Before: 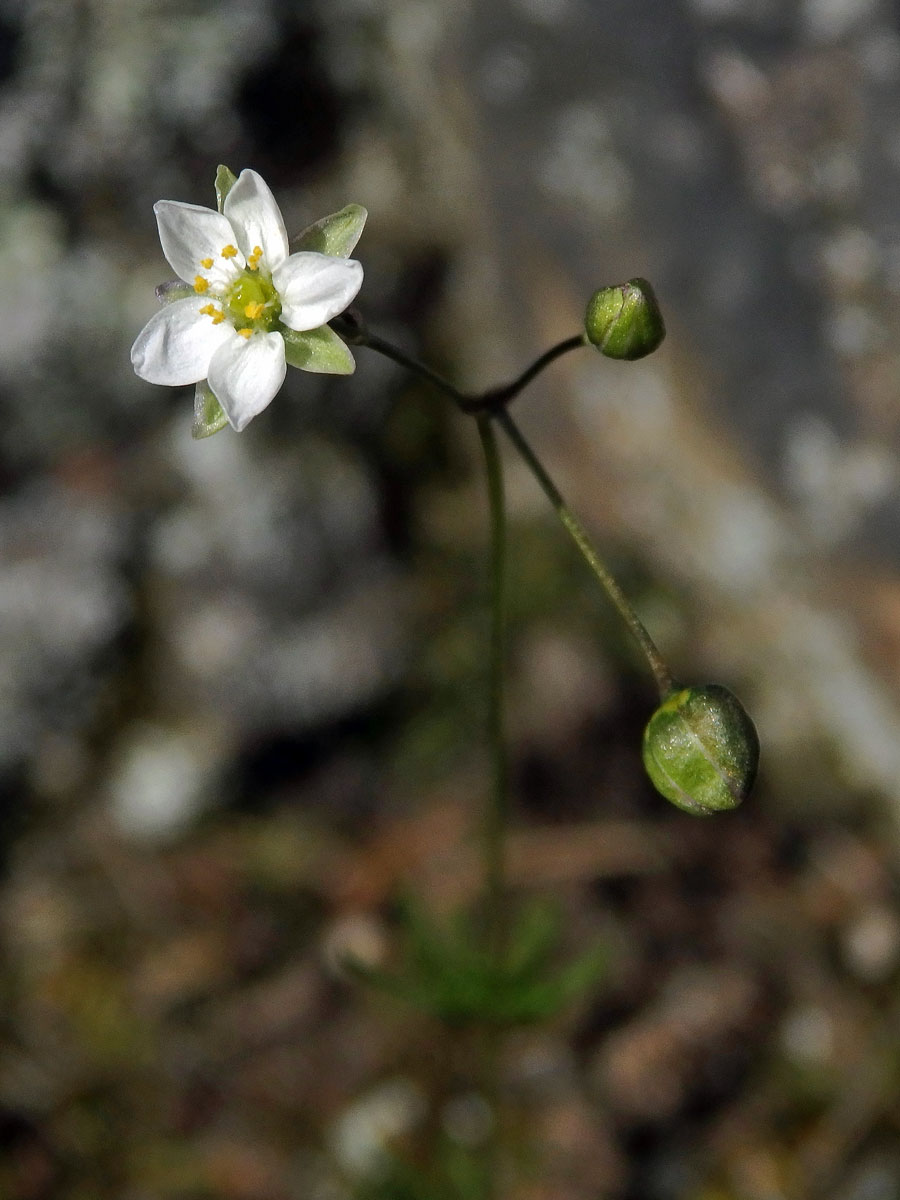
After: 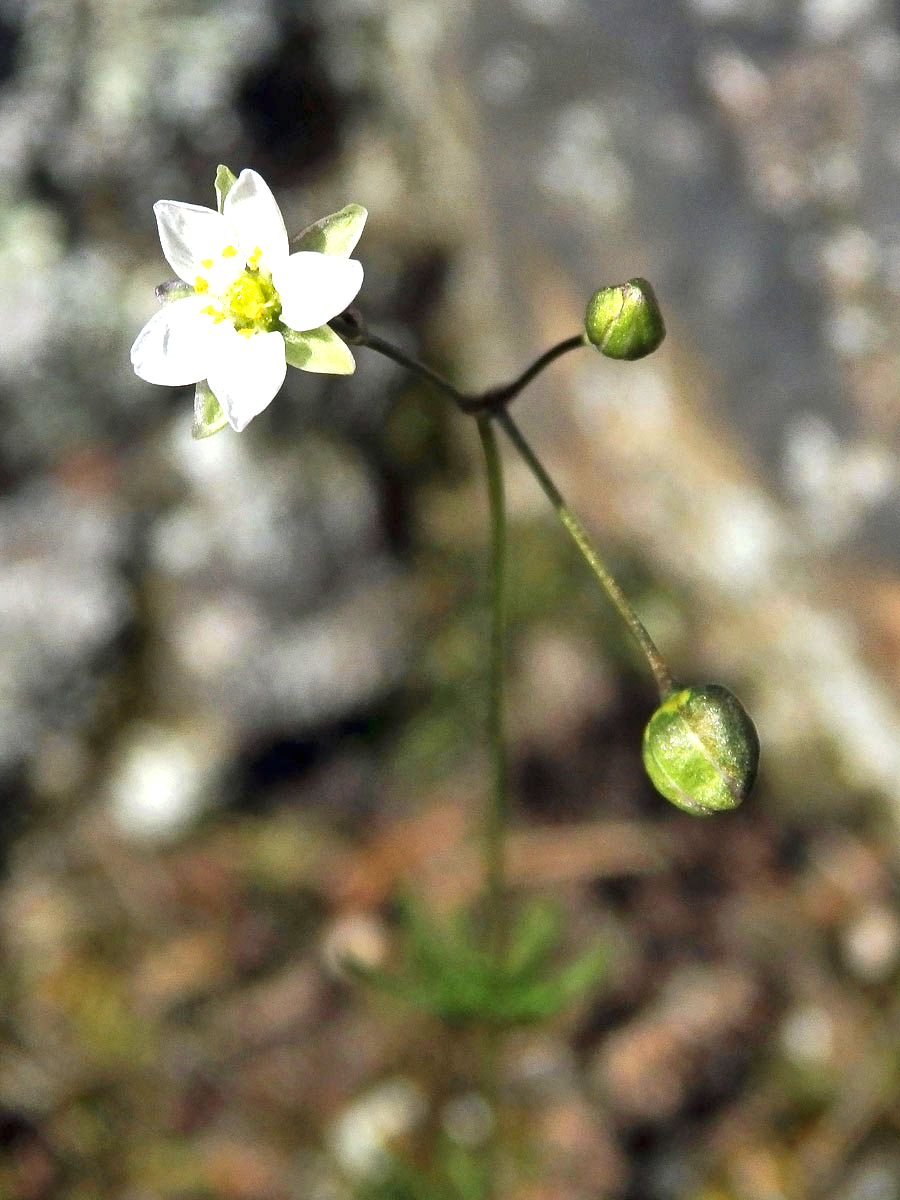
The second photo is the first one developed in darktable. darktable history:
exposure: black level correction 0, exposure 1.45 EV, compensate highlight preservation false
color zones: curves: ch0 [(0.25, 0.5) (0.463, 0.627) (0.484, 0.637) (0.75, 0.5)]
tone equalizer: edges refinement/feathering 500, mask exposure compensation -1.57 EV, preserve details no
shadows and highlights: soften with gaussian
